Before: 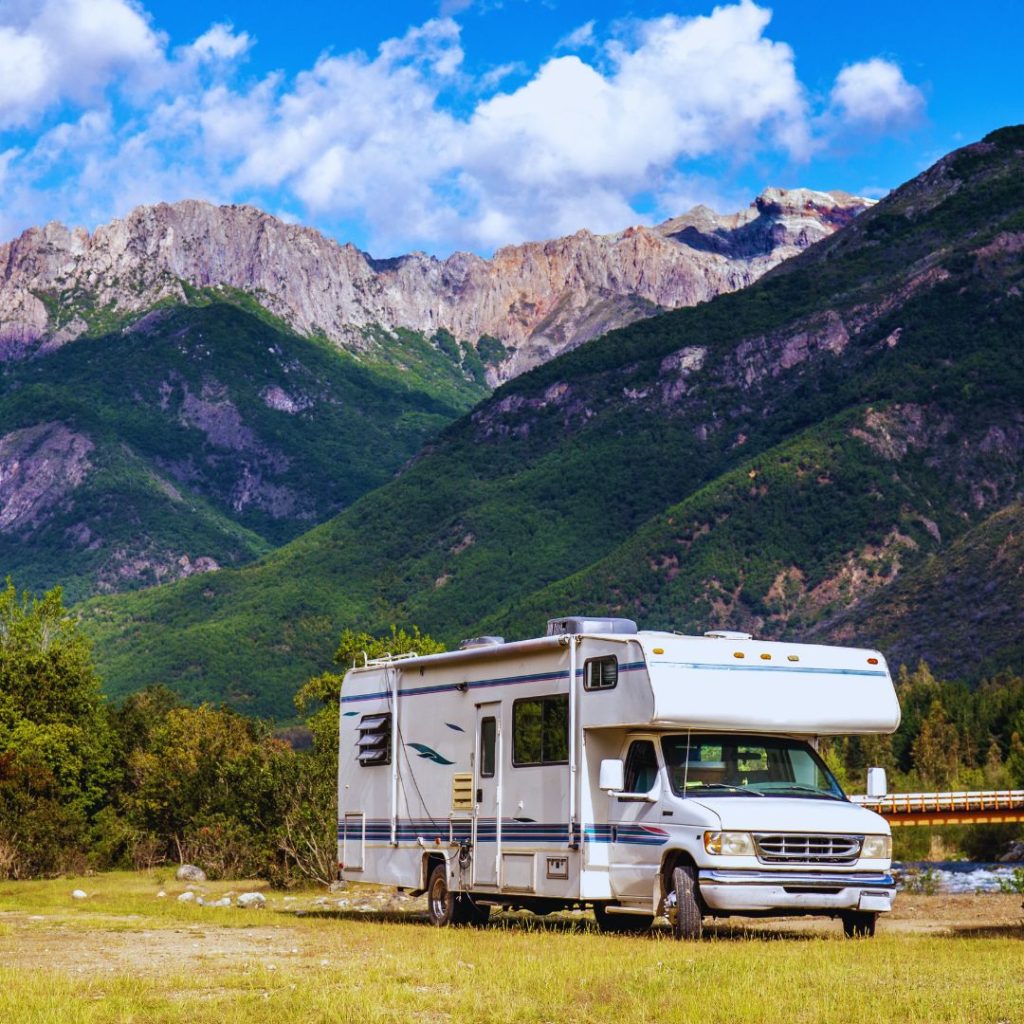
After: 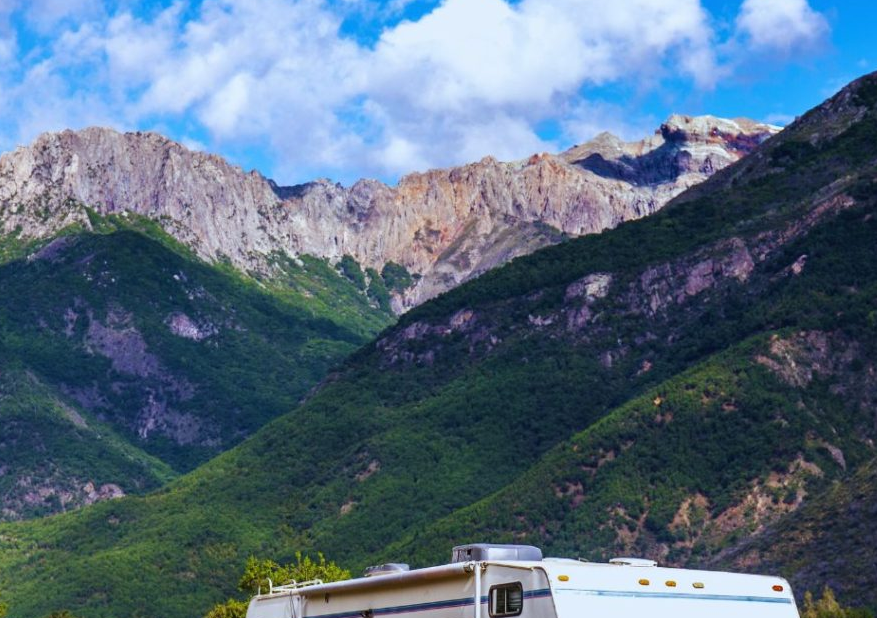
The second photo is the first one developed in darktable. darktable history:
white balance: red 0.978, blue 0.999
crop and rotate: left 9.345%, top 7.22%, right 4.982%, bottom 32.331%
